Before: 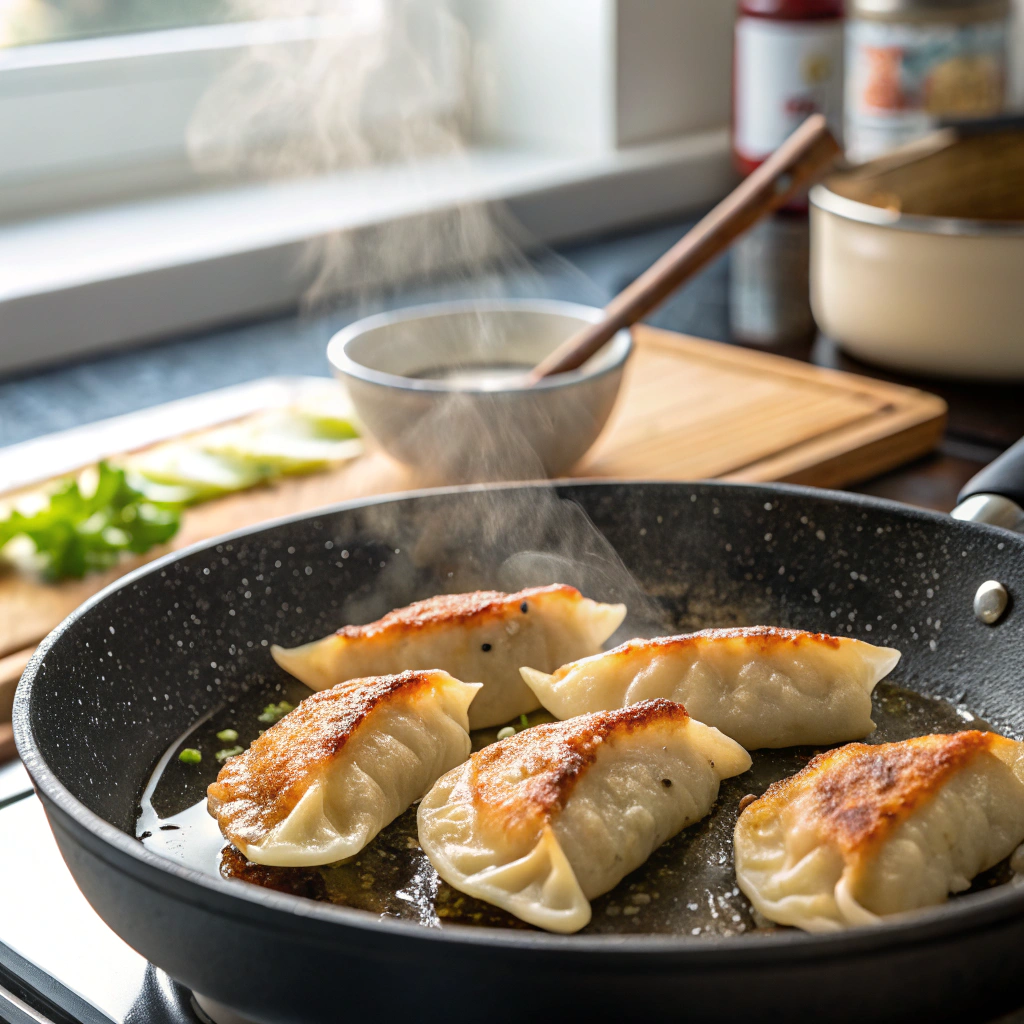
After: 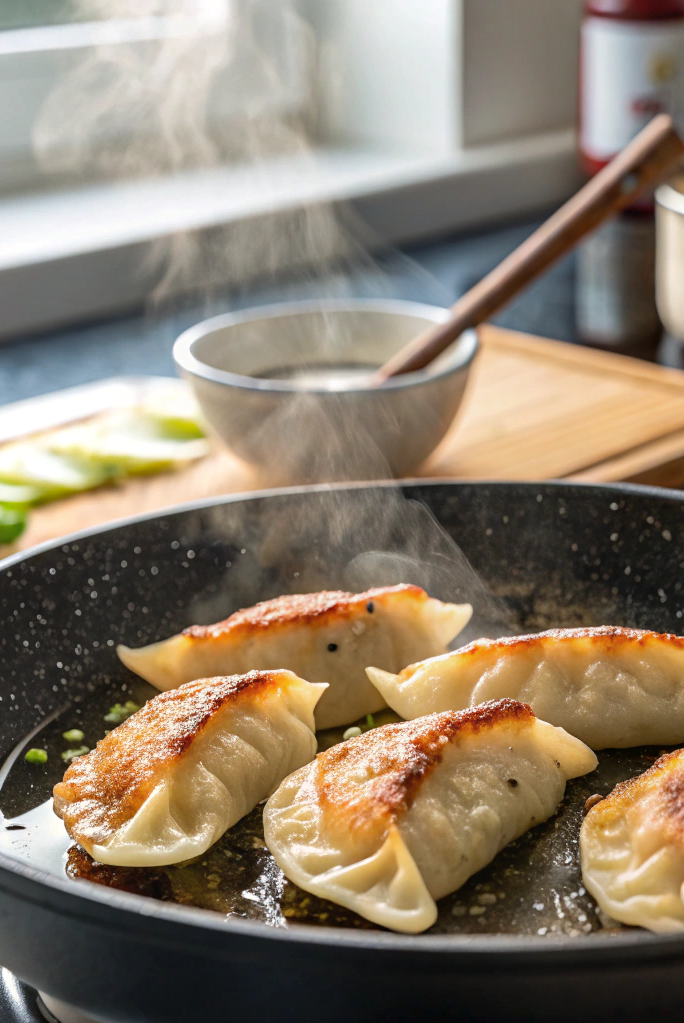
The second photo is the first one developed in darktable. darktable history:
crop and rotate: left 15.089%, right 18.108%
shadows and highlights: highlights color adjustment 40.3%, low approximation 0.01, soften with gaussian
tone equalizer: edges refinement/feathering 500, mask exposure compensation -1.57 EV, preserve details no
